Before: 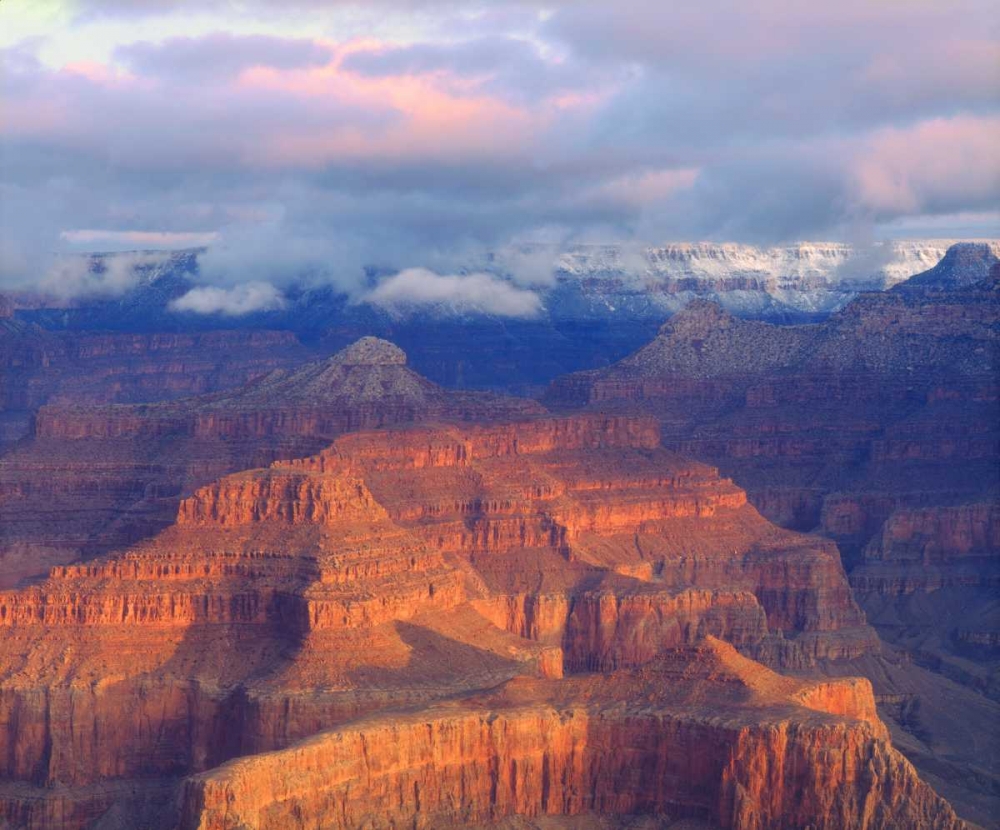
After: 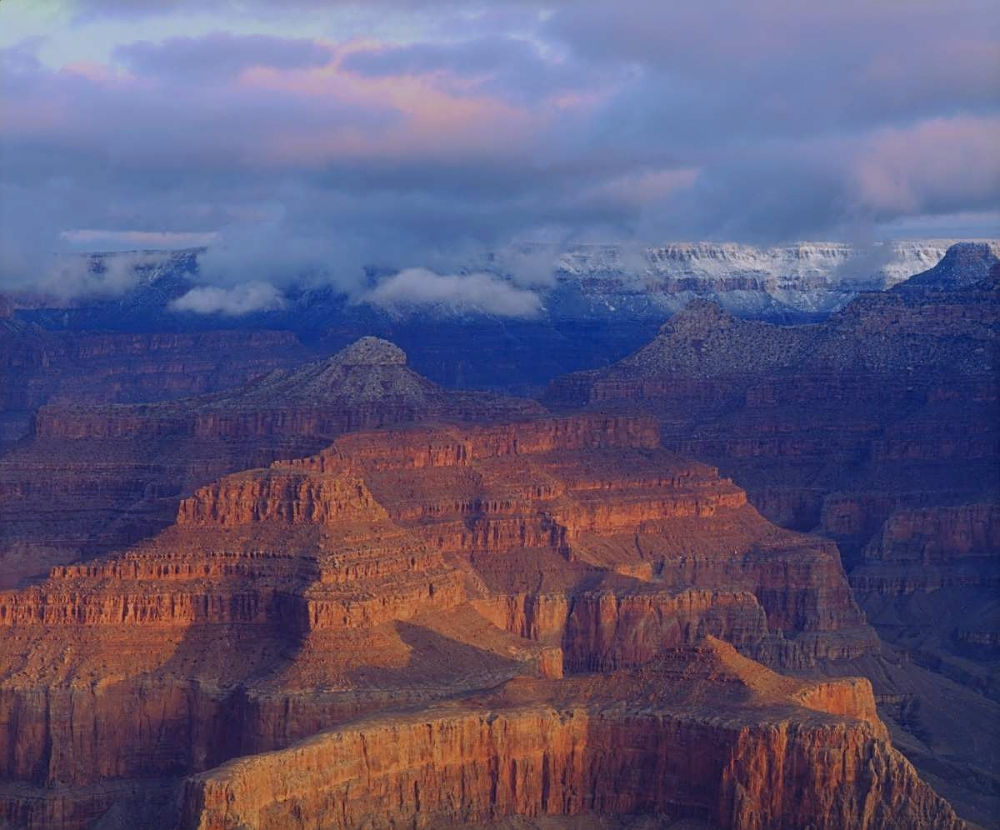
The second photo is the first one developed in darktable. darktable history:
white balance: red 0.926, green 1.003, blue 1.133
sharpen: on, module defaults
exposure: black level correction 0, exposure -0.766 EV, compensate highlight preservation false
haze removal: strength 0.02, distance 0.25, compatibility mode true, adaptive false
